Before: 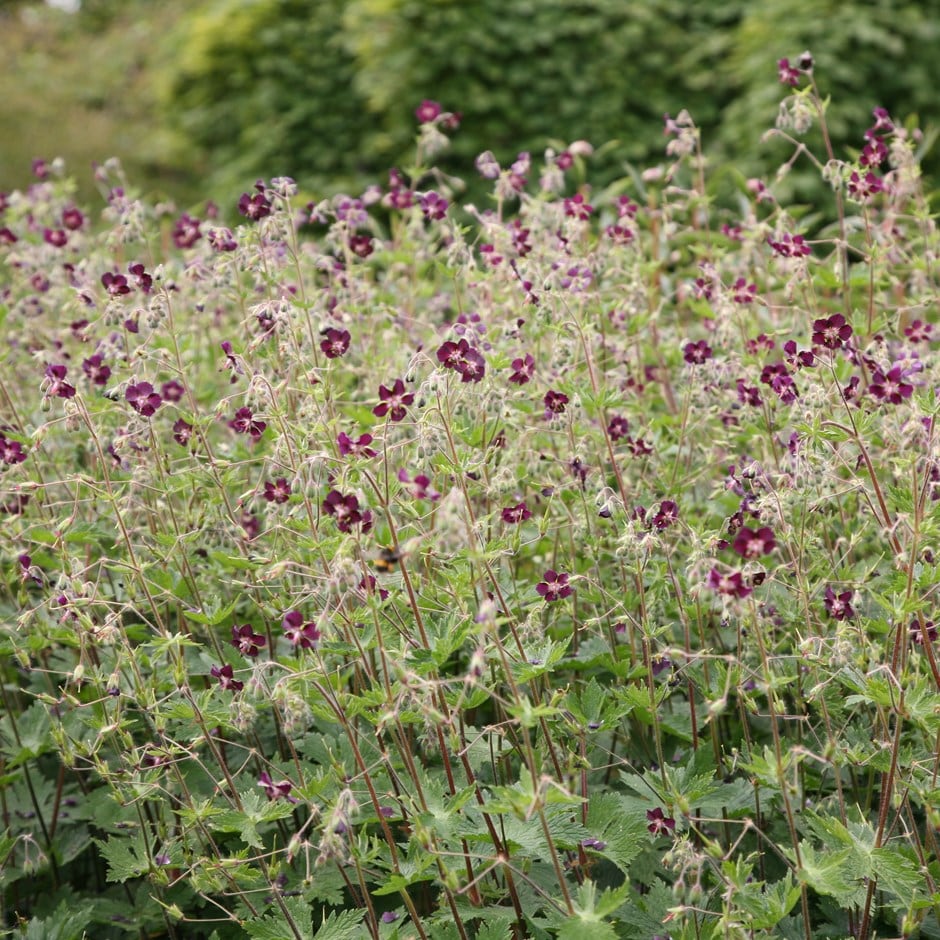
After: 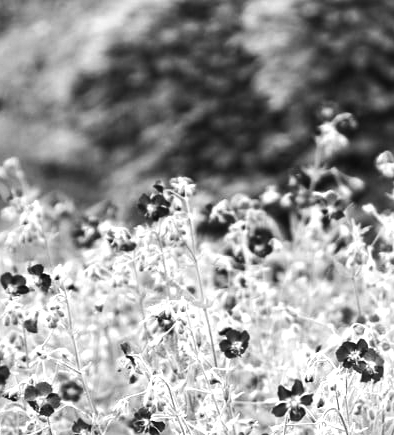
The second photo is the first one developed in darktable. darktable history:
tone equalizer: -8 EV -1.08 EV, -7 EV -1.01 EV, -6 EV -0.867 EV, -5 EV -0.578 EV, -3 EV 0.578 EV, -2 EV 0.867 EV, -1 EV 1.01 EV, +0 EV 1.08 EV, edges refinement/feathering 500, mask exposure compensation -1.57 EV, preserve details no
crop and rotate: left 10.817%, top 0.062%, right 47.194%, bottom 53.626%
monochrome: on, module defaults
